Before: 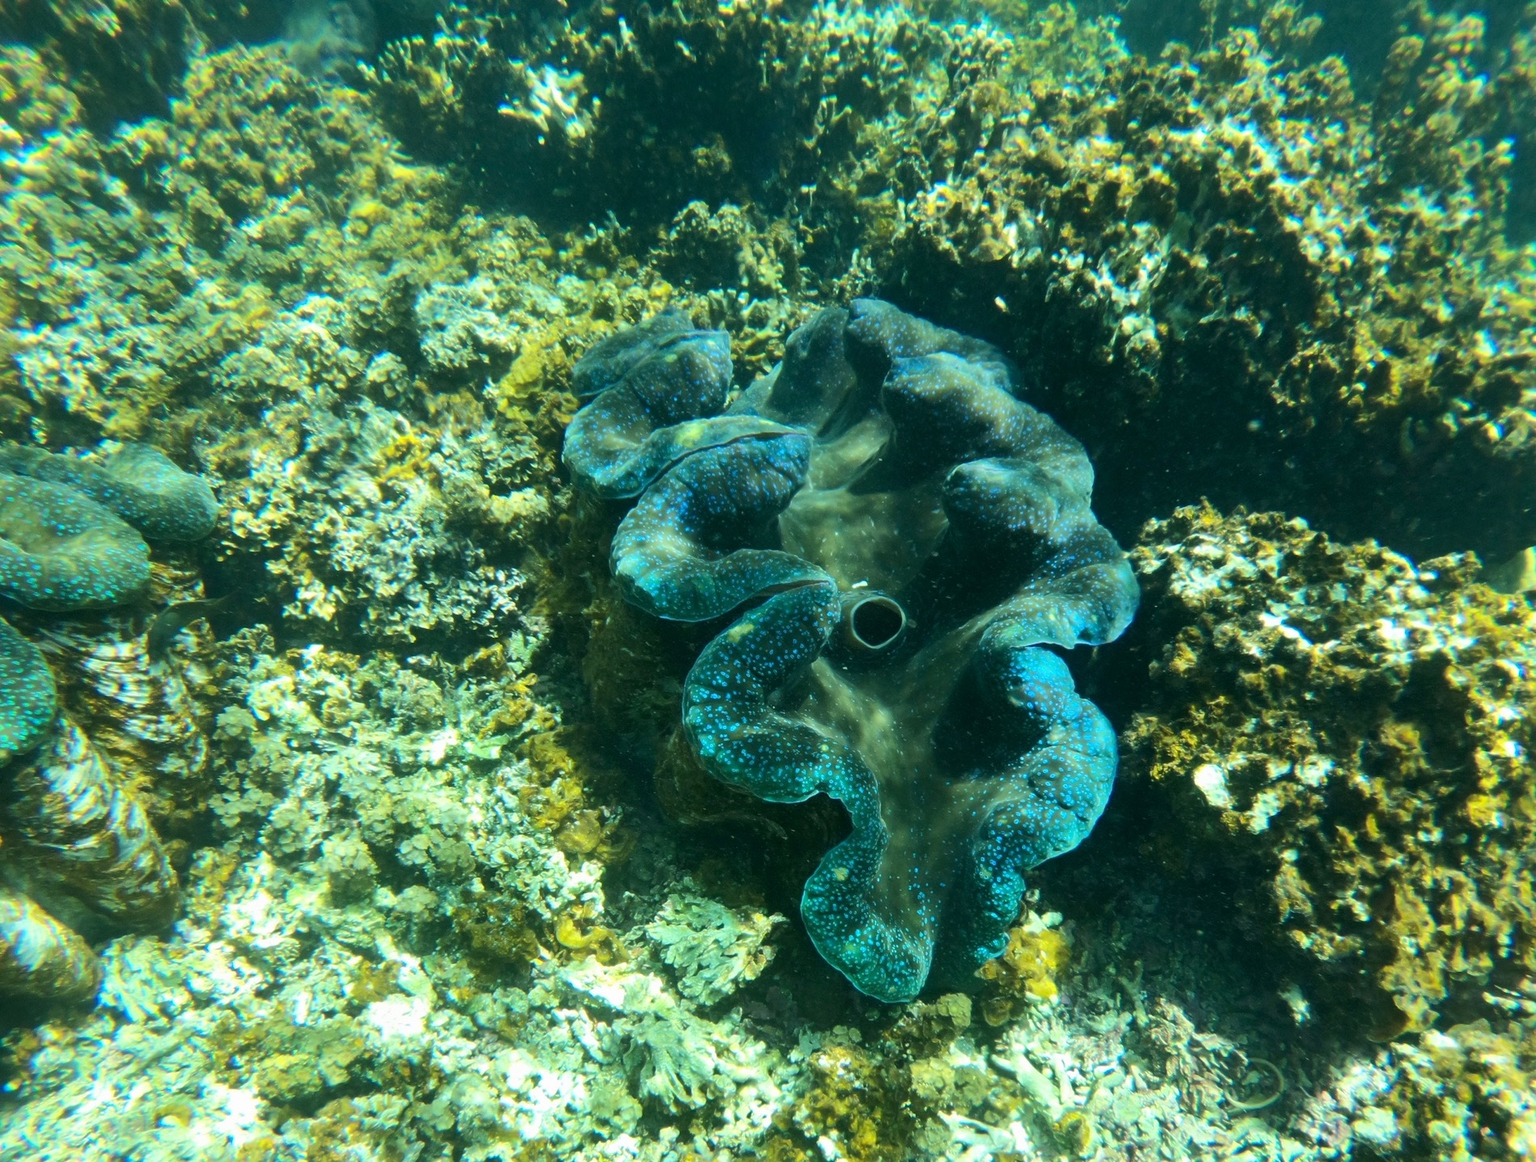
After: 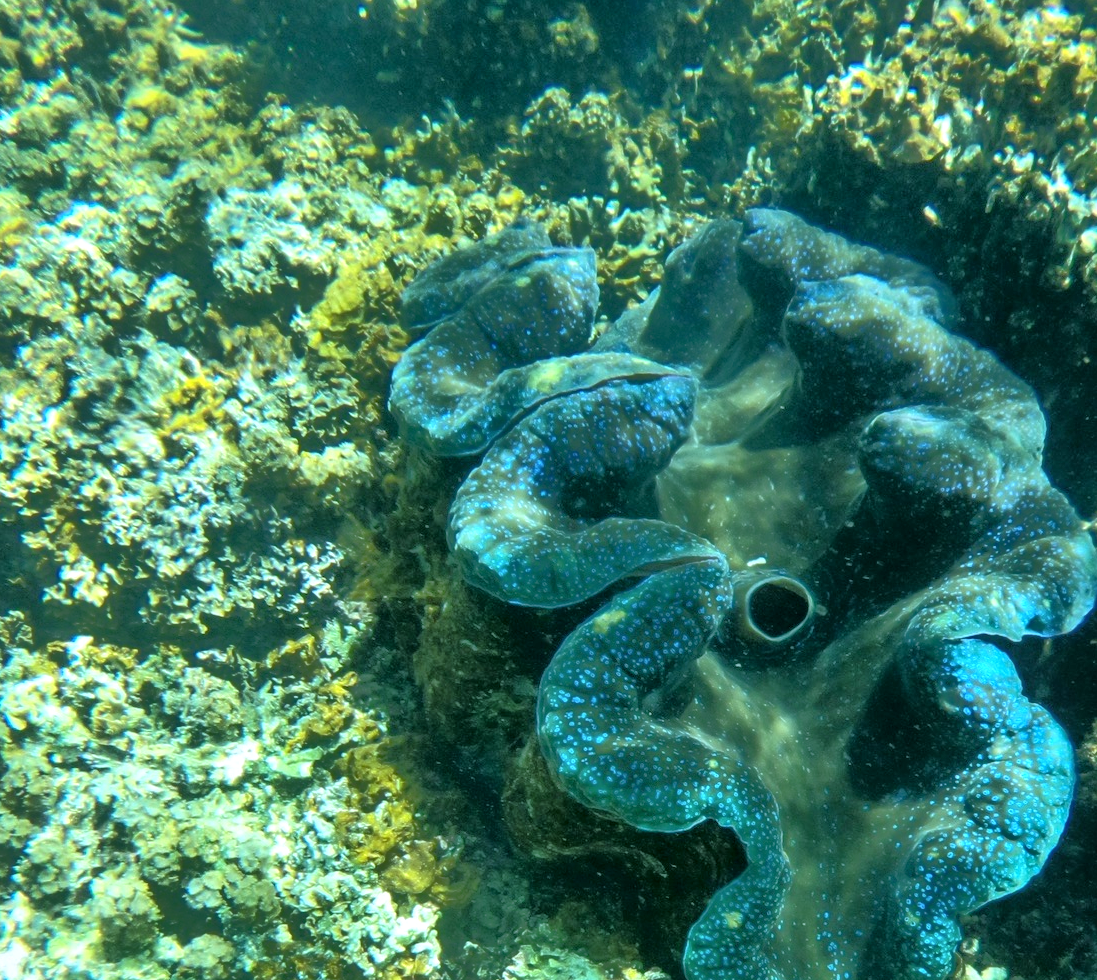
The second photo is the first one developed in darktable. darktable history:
tone equalizer: -8 EV -0.528 EV, -7 EV -0.319 EV, -6 EV -0.083 EV, -5 EV 0.413 EV, -4 EV 0.985 EV, -3 EV 0.791 EV, -2 EV -0.01 EV, -1 EV 0.14 EV, +0 EV -0.012 EV, smoothing 1
local contrast: on, module defaults
crop: left 16.202%, top 11.208%, right 26.045%, bottom 20.557%
white balance: red 0.954, blue 1.079
